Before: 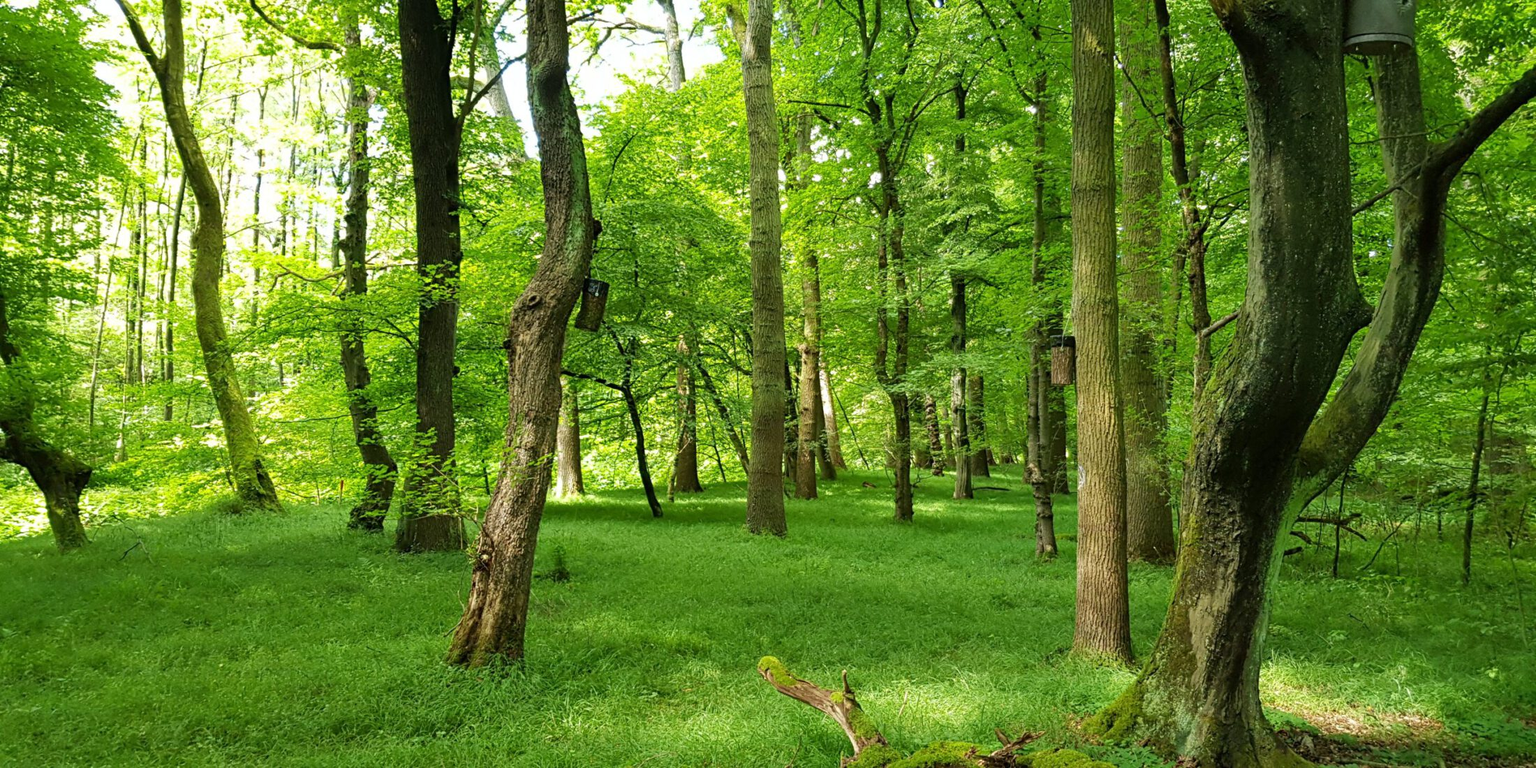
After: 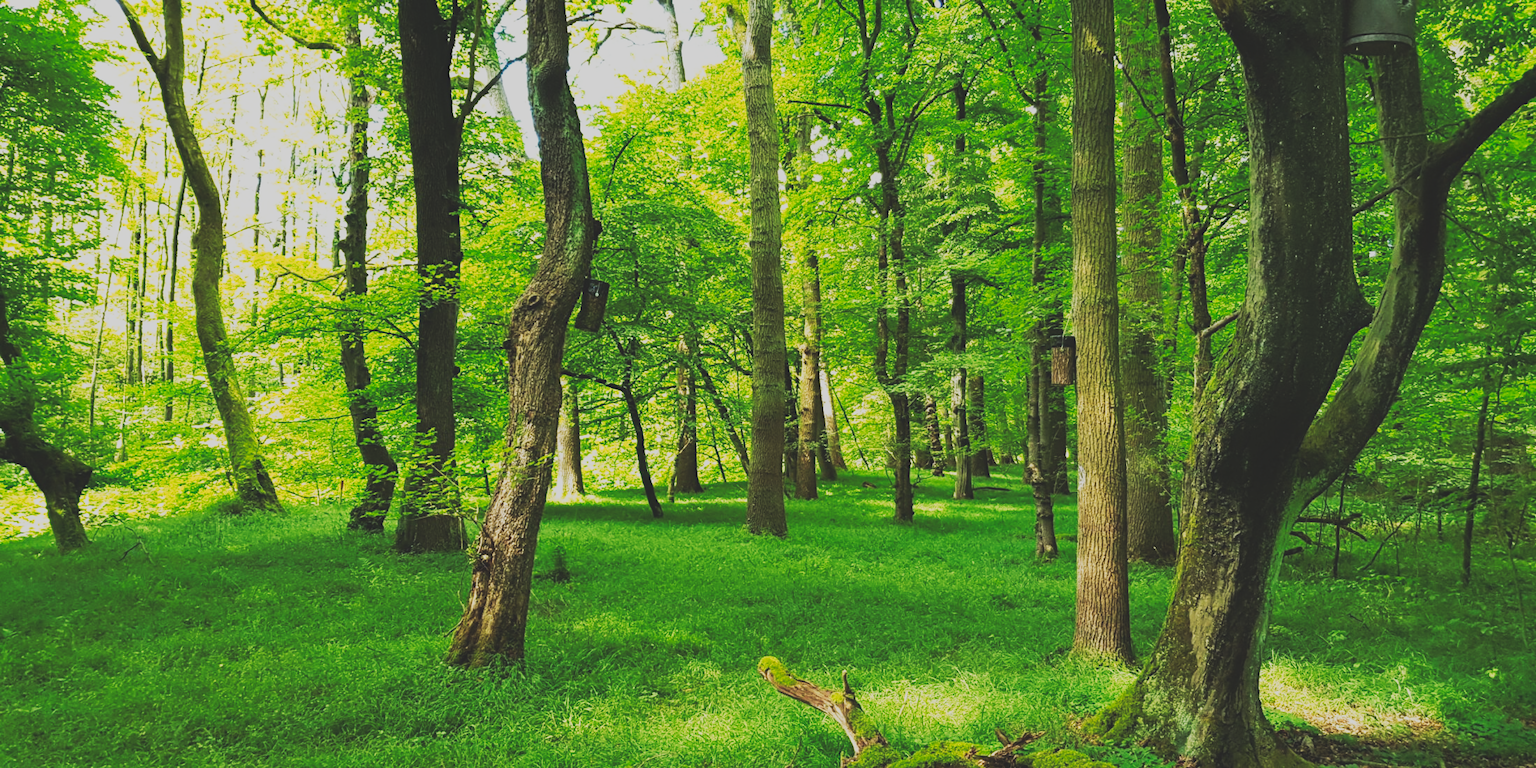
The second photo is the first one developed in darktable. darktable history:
tone curve: curves: ch0 [(0, 0.148) (0.191, 0.225) (0.39, 0.373) (0.669, 0.716) (0.847, 0.818) (1, 0.839)], preserve colors none
